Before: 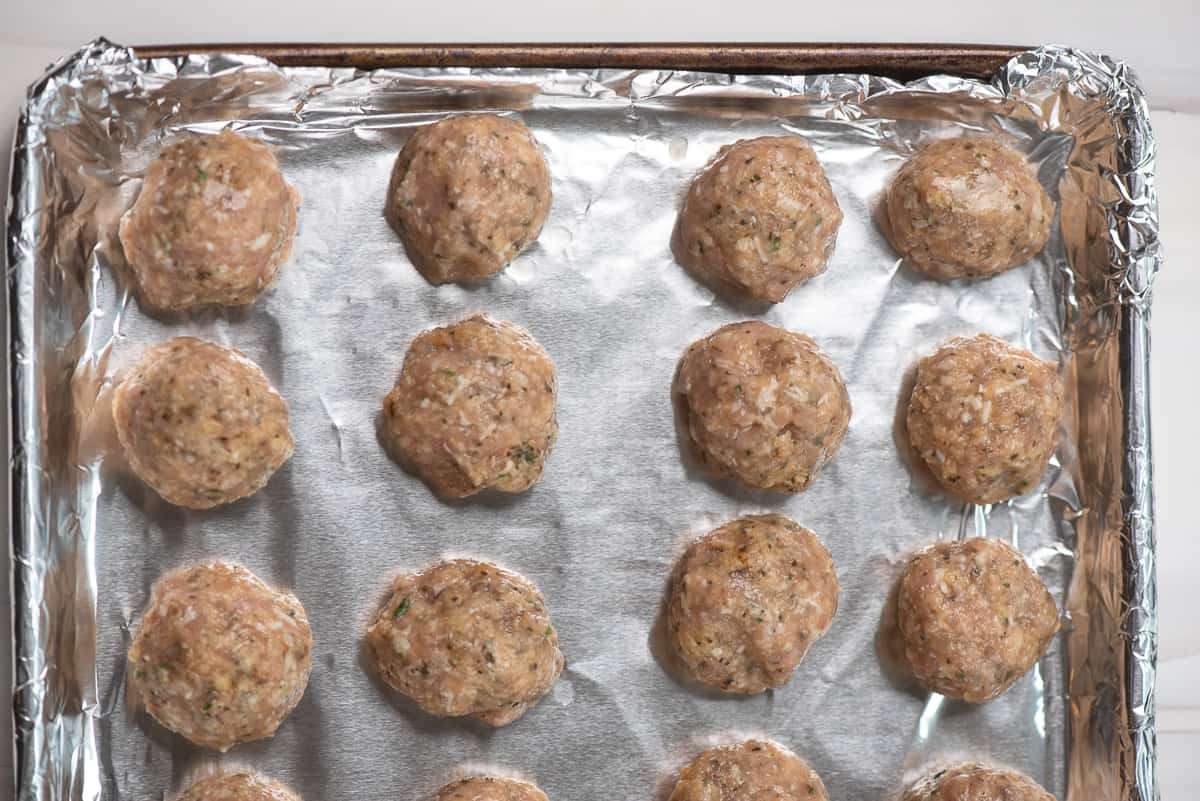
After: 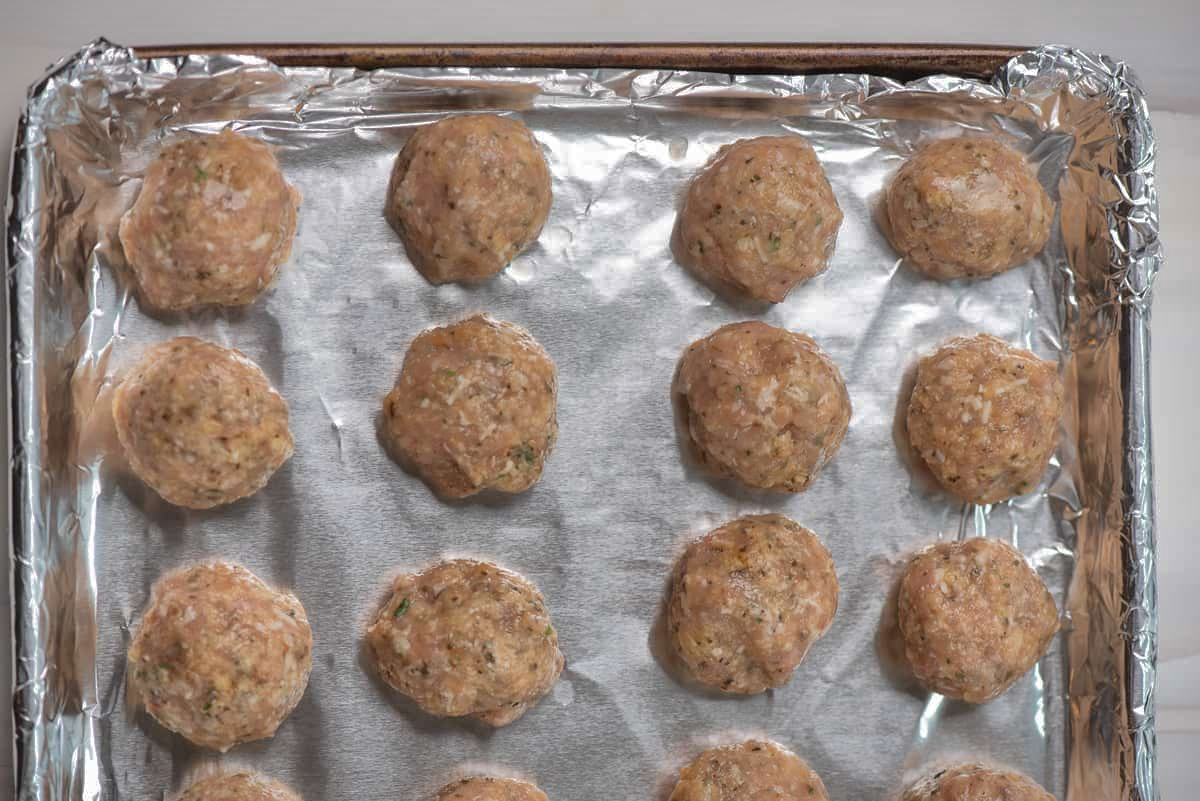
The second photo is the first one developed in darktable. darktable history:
shadows and highlights: shadows -19.51, highlights -73.14
